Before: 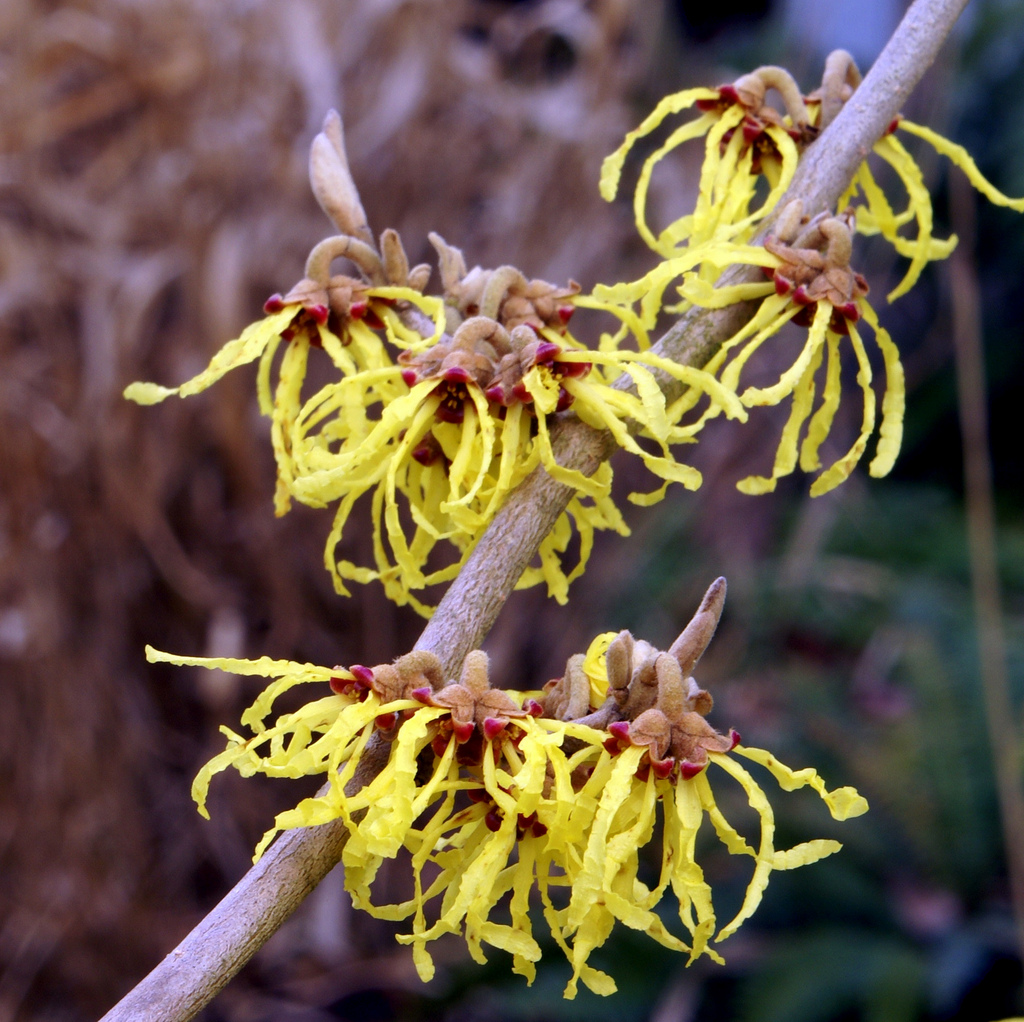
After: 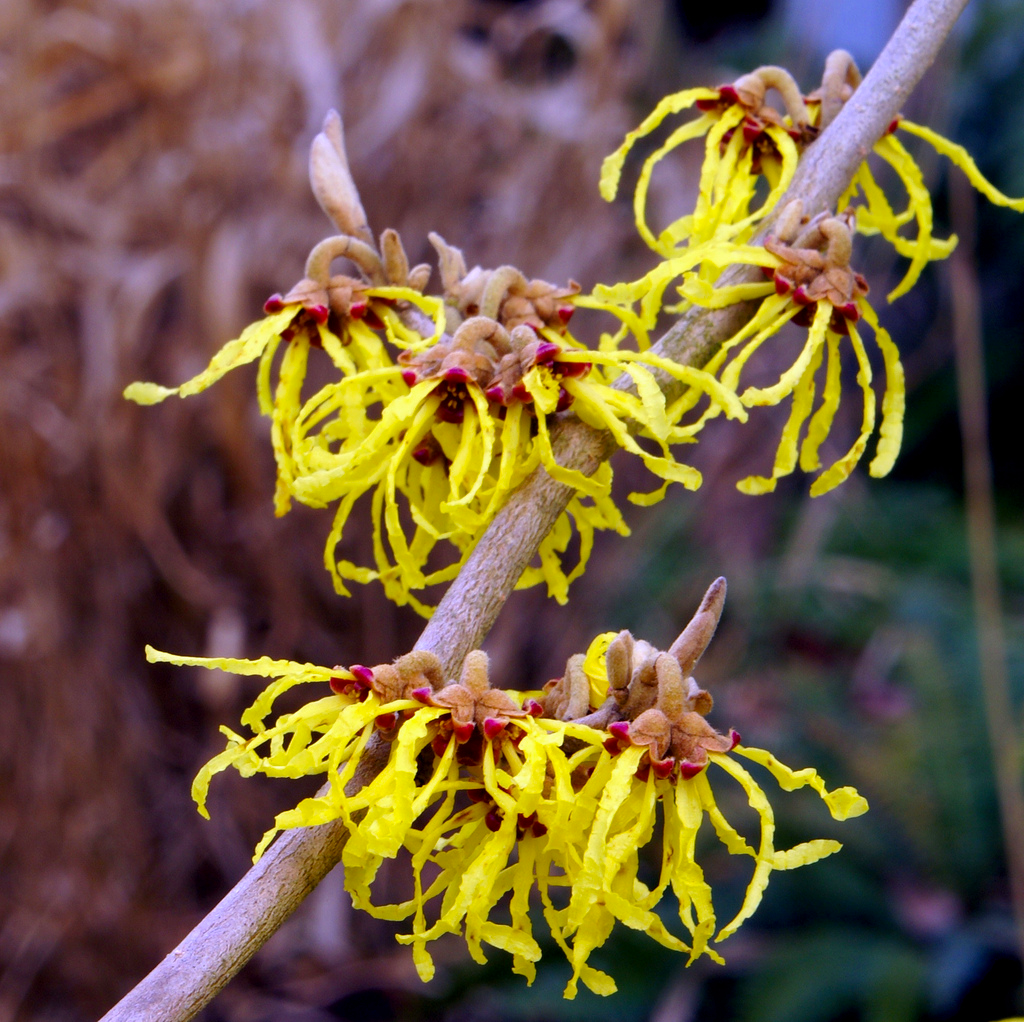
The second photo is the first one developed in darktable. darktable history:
color balance rgb: perceptual saturation grading › global saturation 25.873%, perceptual brilliance grading › global brilliance 2.806%, perceptual brilliance grading › highlights -3.113%, perceptual brilliance grading › shadows 3.693%
